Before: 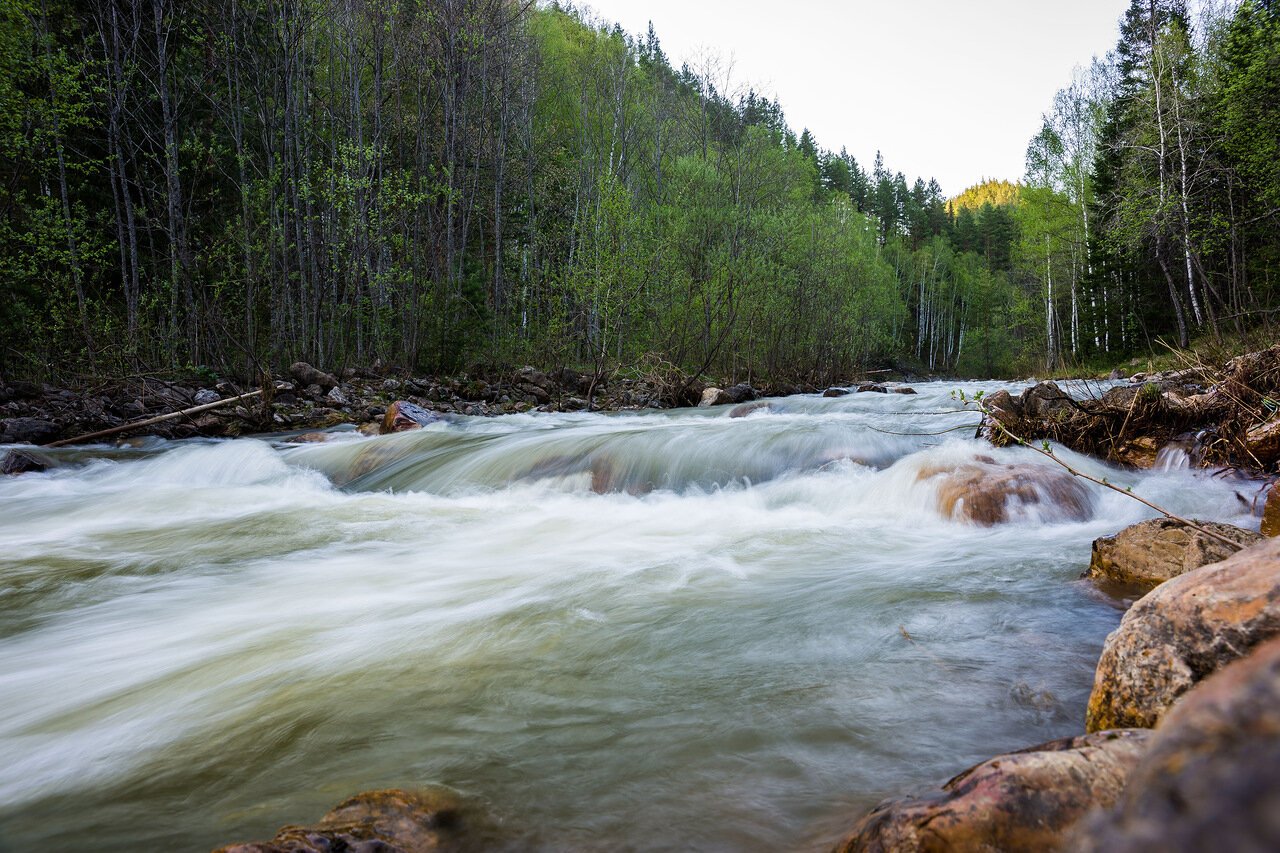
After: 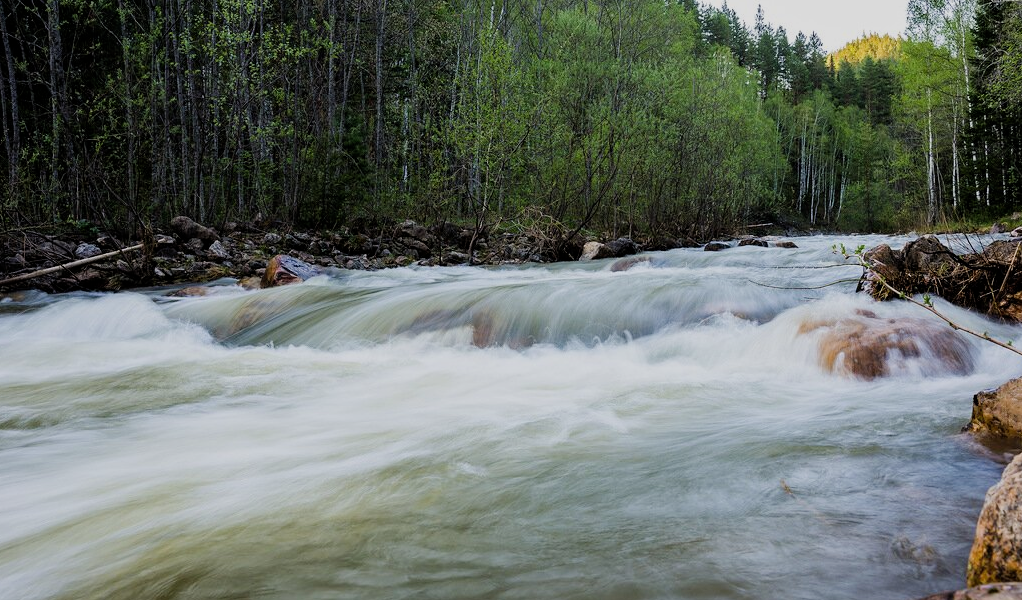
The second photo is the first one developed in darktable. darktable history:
crop: left 9.364%, top 17.163%, right 10.77%, bottom 12.383%
local contrast: mode bilateral grid, contrast 15, coarseness 35, detail 104%, midtone range 0.2
filmic rgb: black relative exposure -8 EV, white relative exposure 3.9 EV, hardness 4.23
